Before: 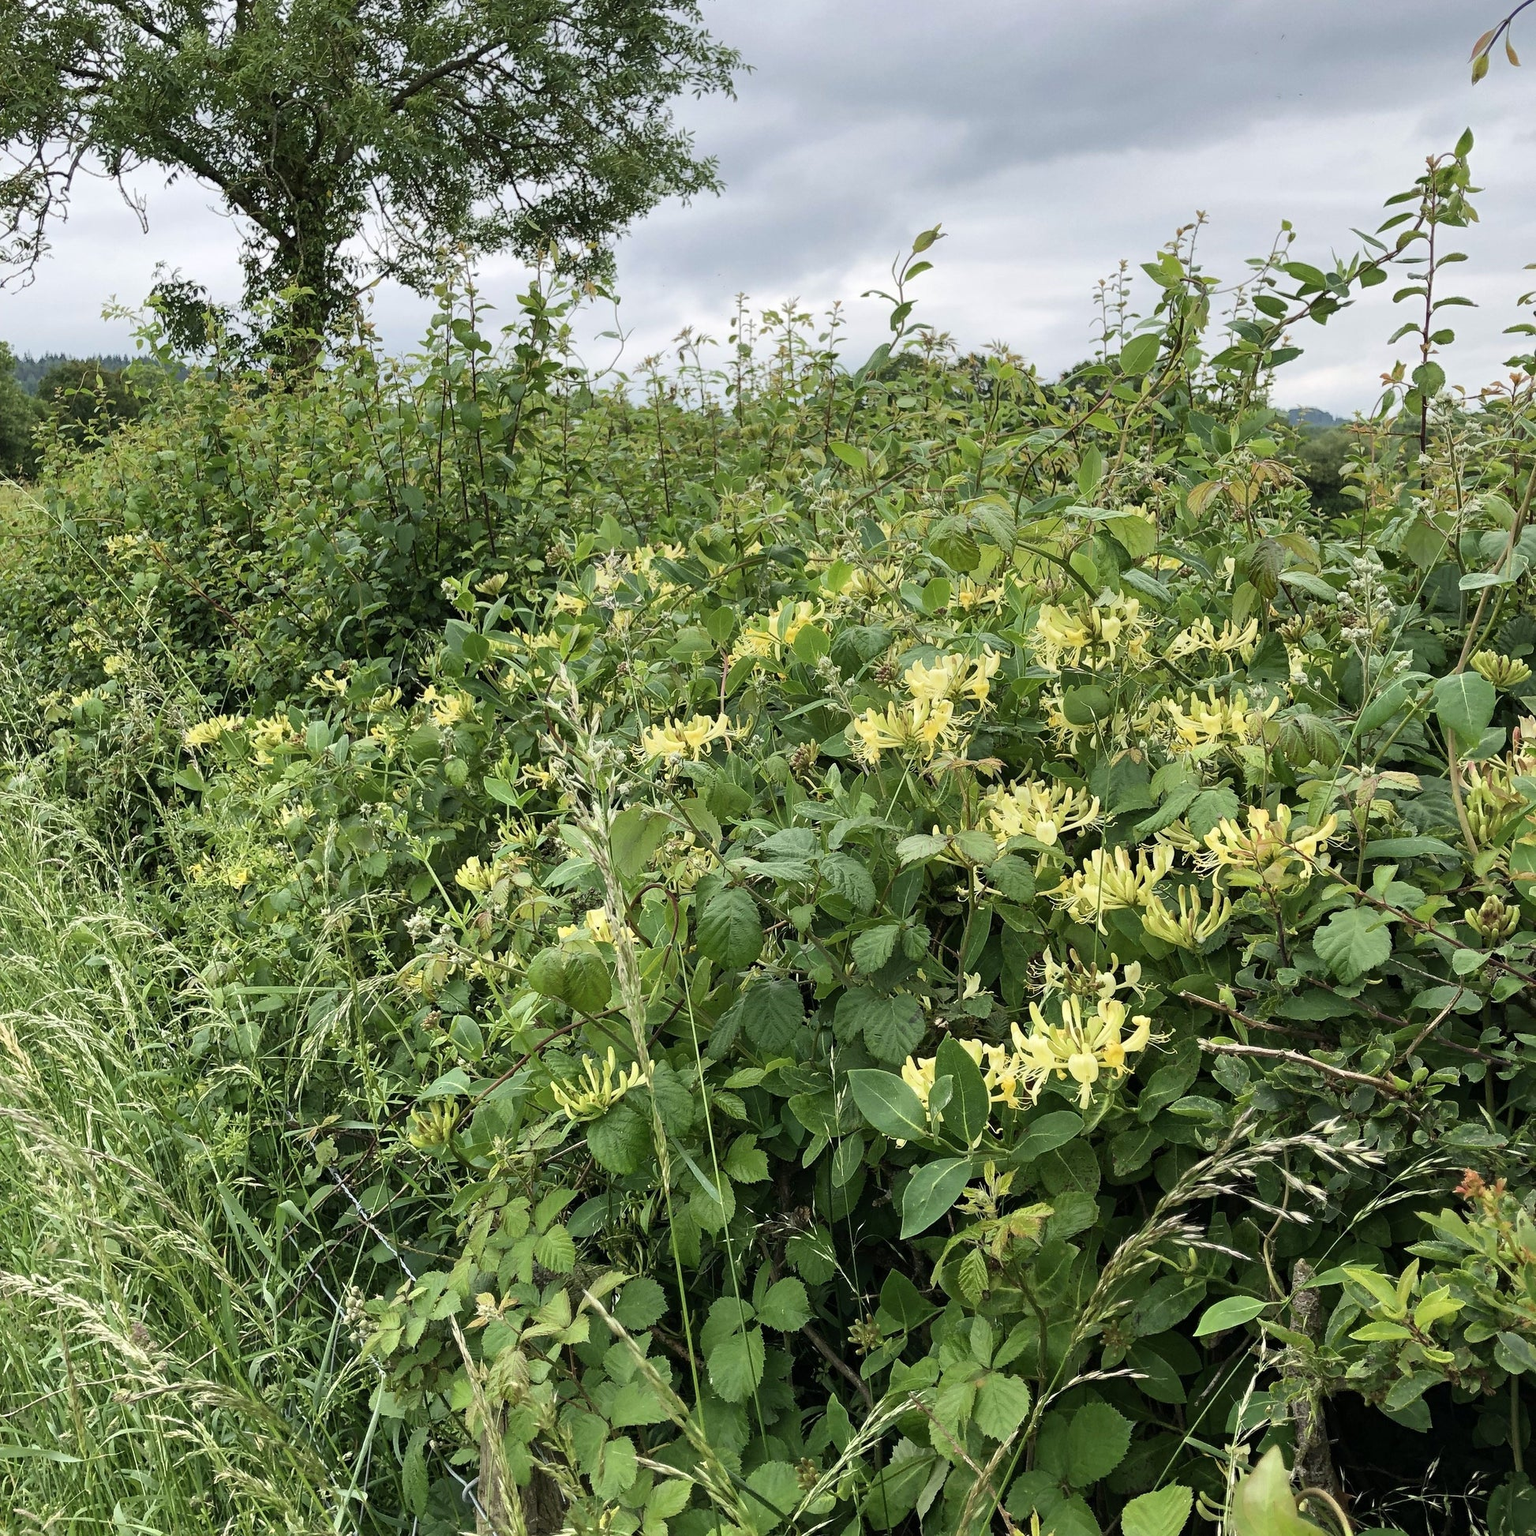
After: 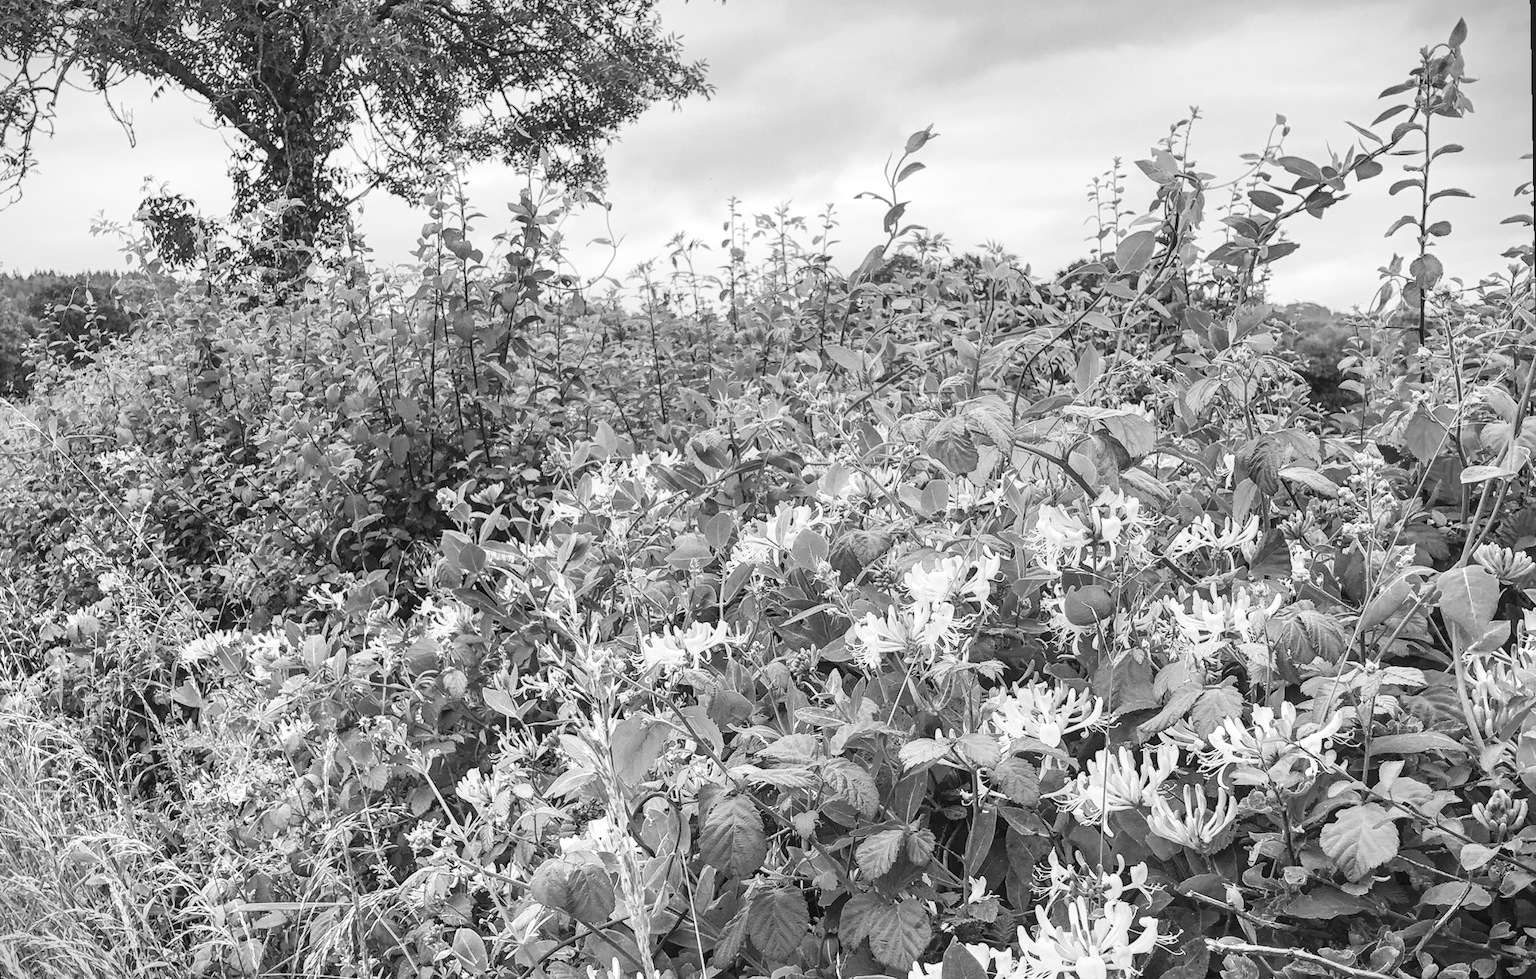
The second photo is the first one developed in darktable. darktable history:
color balance rgb: shadows lift › luminance 1%, shadows lift › chroma 0.2%, shadows lift › hue 20°, power › luminance 1%, power › chroma 0.4%, power › hue 34°, highlights gain › luminance 0.8%, highlights gain › chroma 0.4%, highlights gain › hue 44°, global offset › chroma 0.4%, global offset › hue 34°, white fulcrum 0.08 EV, linear chroma grading › shadows -7%, linear chroma grading › highlights -7%, linear chroma grading › global chroma -10%, linear chroma grading › mid-tones -8%, perceptual saturation grading › global saturation -28%, perceptual saturation grading › highlights -20%, perceptual saturation grading › mid-tones -24%, perceptual saturation grading › shadows -24%, perceptual brilliance grading › global brilliance -1%, perceptual brilliance grading › highlights -1%, perceptual brilliance grading › mid-tones -1%, perceptual brilliance grading › shadows -1%, global vibrance -17%, contrast -6%
local contrast: on, module defaults
contrast brightness saturation: contrast 0.2, brightness 0.16, saturation 0.22
monochrome: on, module defaults
exposure: exposure 0.161 EV, compensate highlight preservation false
rotate and perspective: rotation -1°, crop left 0.011, crop right 0.989, crop top 0.025, crop bottom 0.975
vignetting: fall-off start 100%, brightness -0.406, saturation -0.3, width/height ratio 1.324, dithering 8-bit output, unbound false
crop and rotate: top 4.848%, bottom 29.503%
